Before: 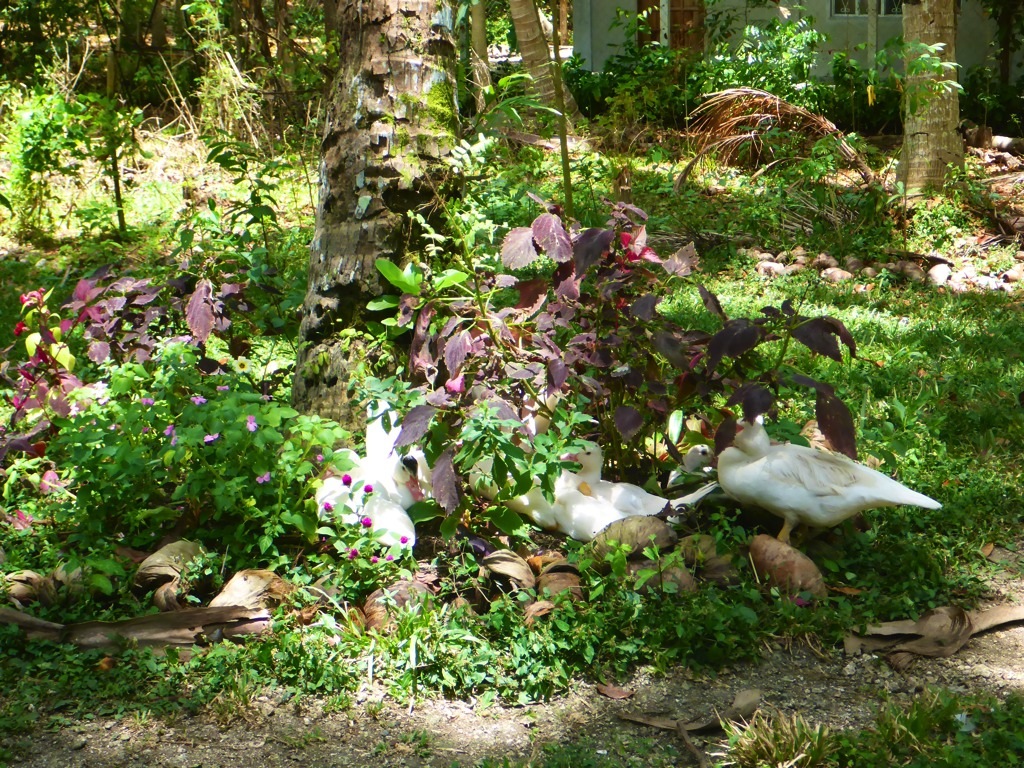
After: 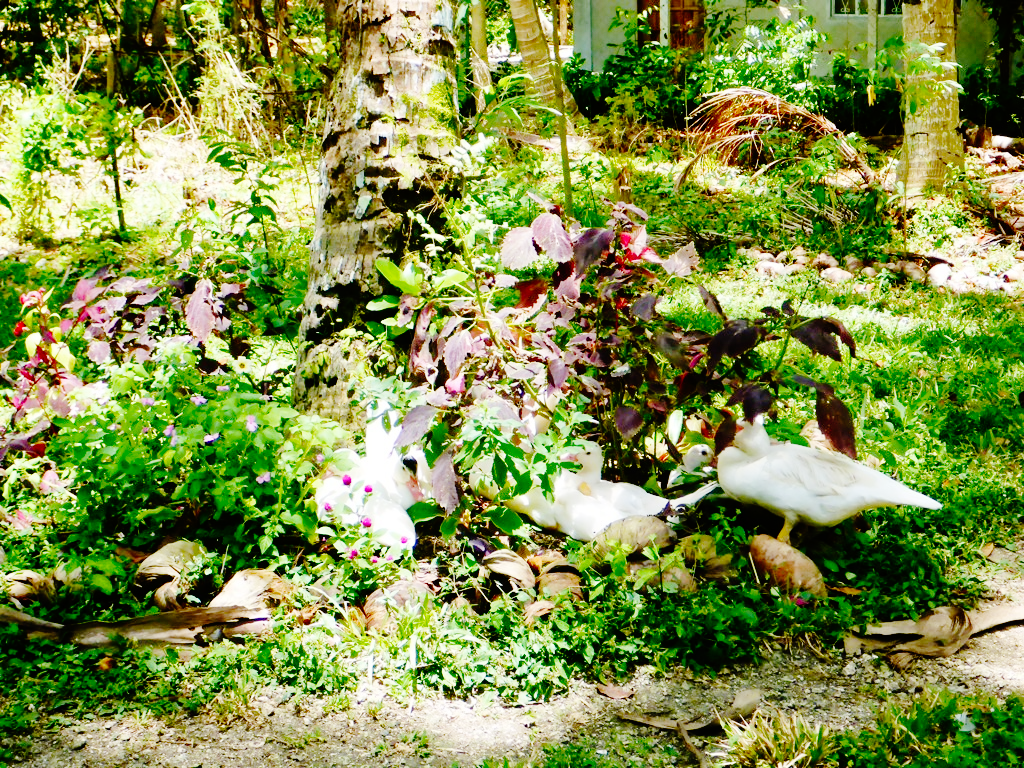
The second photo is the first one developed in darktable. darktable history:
base curve: curves: ch0 [(0, 0) (0.036, 0.01) (0.123, 0.254) (0.258, 0.504) (0.507, 0.748) (1, 1)], preserve colors none
